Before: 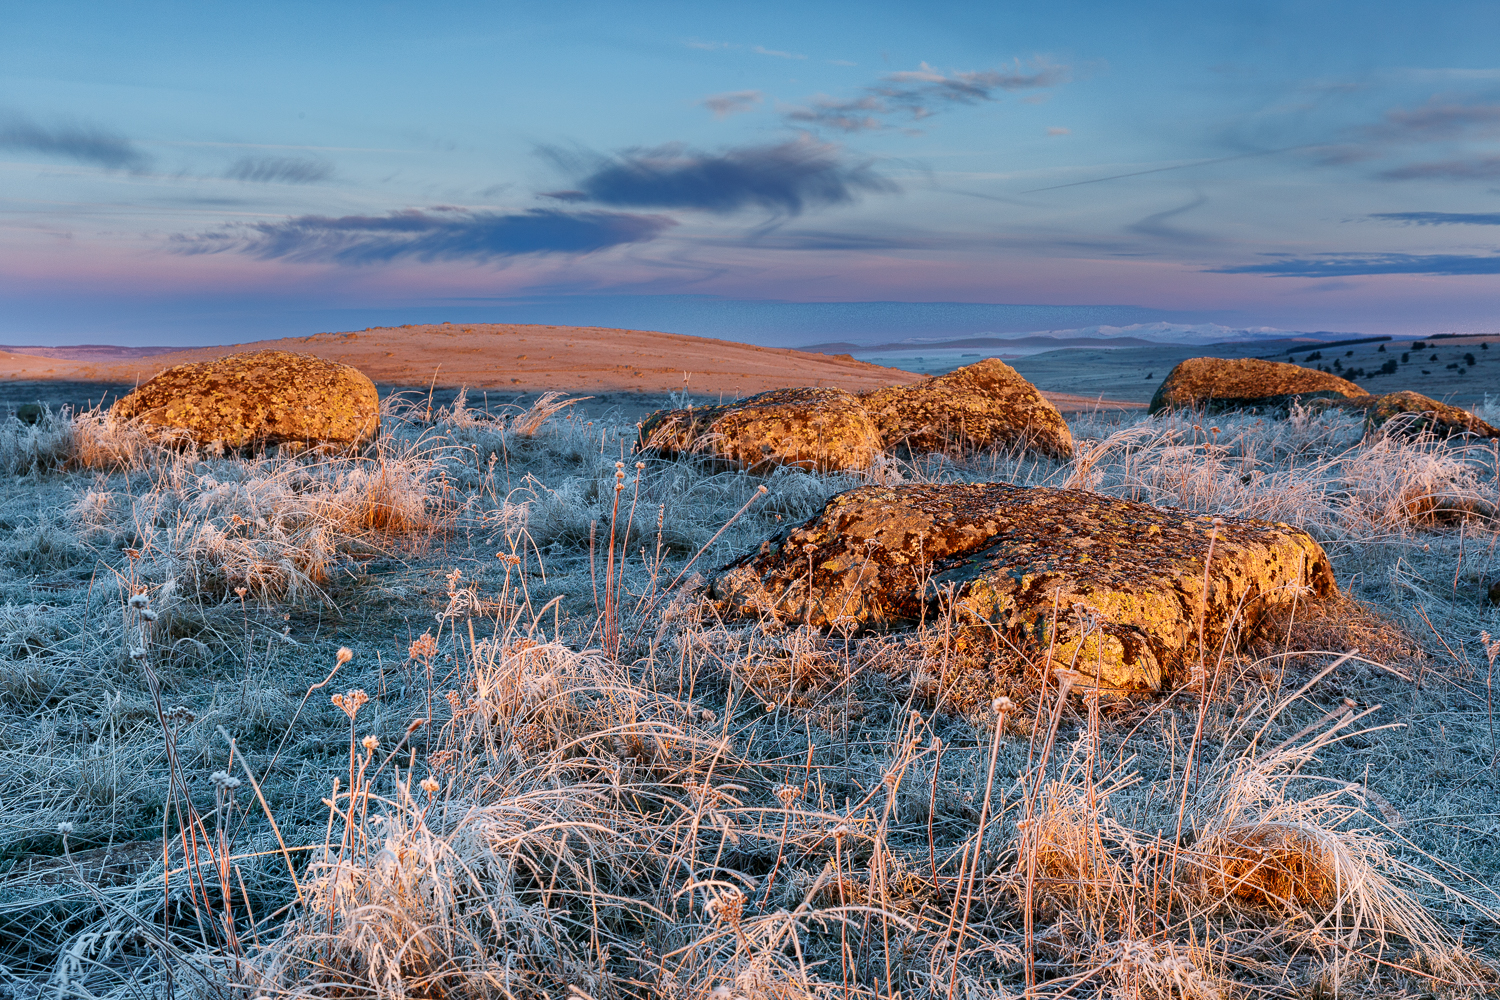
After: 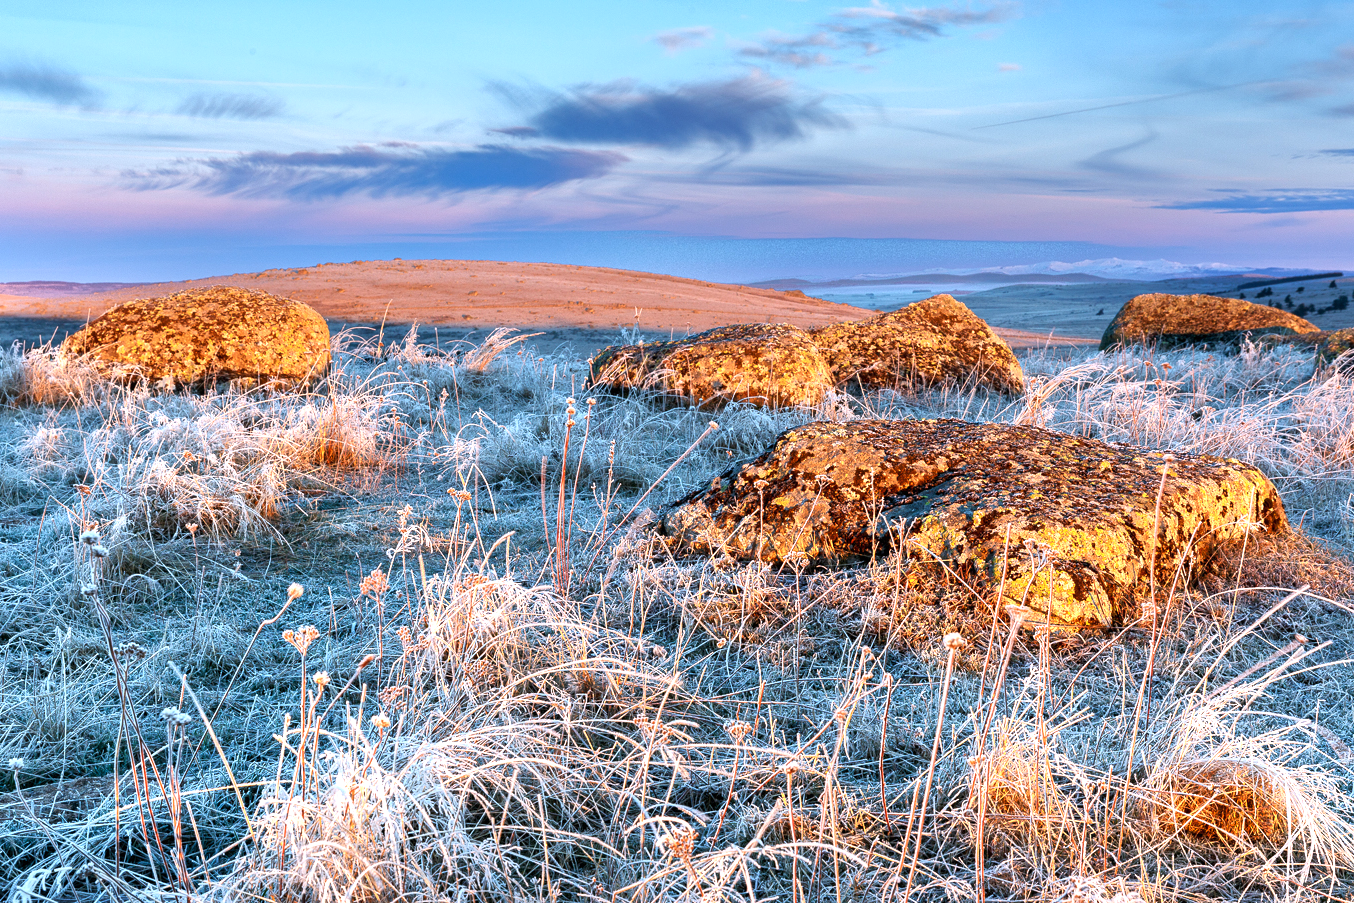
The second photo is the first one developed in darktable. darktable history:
crop: left 3.305%, top 6.436%, right 6.389%, bottom 3.258%
exposure: black level correction 0, exposure 0.877 EV, compensate exposure bias true, compensate highlight preservation false
white balance: red 0.98, blue 1.034
